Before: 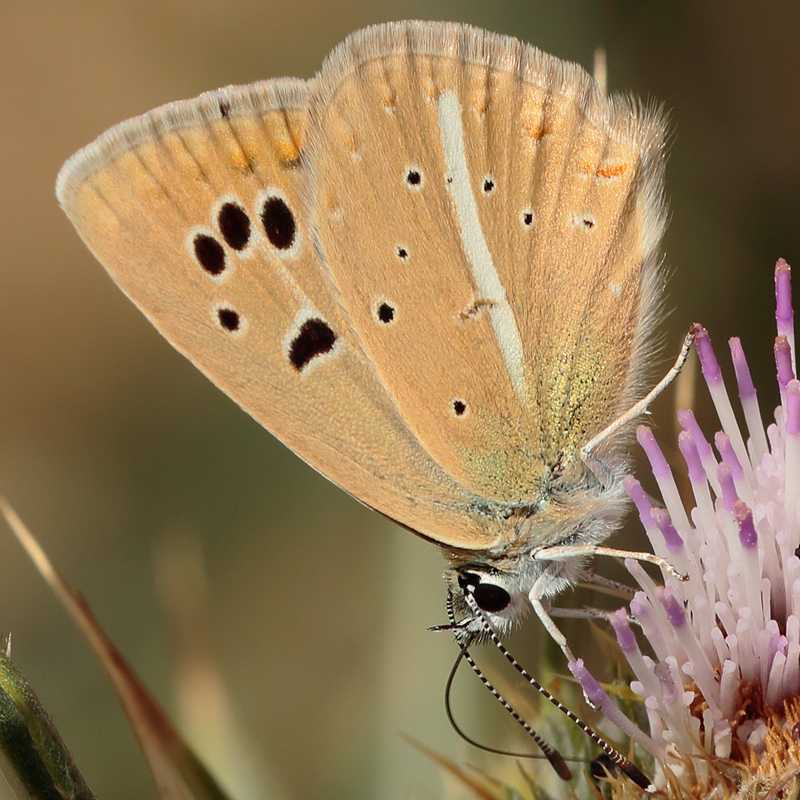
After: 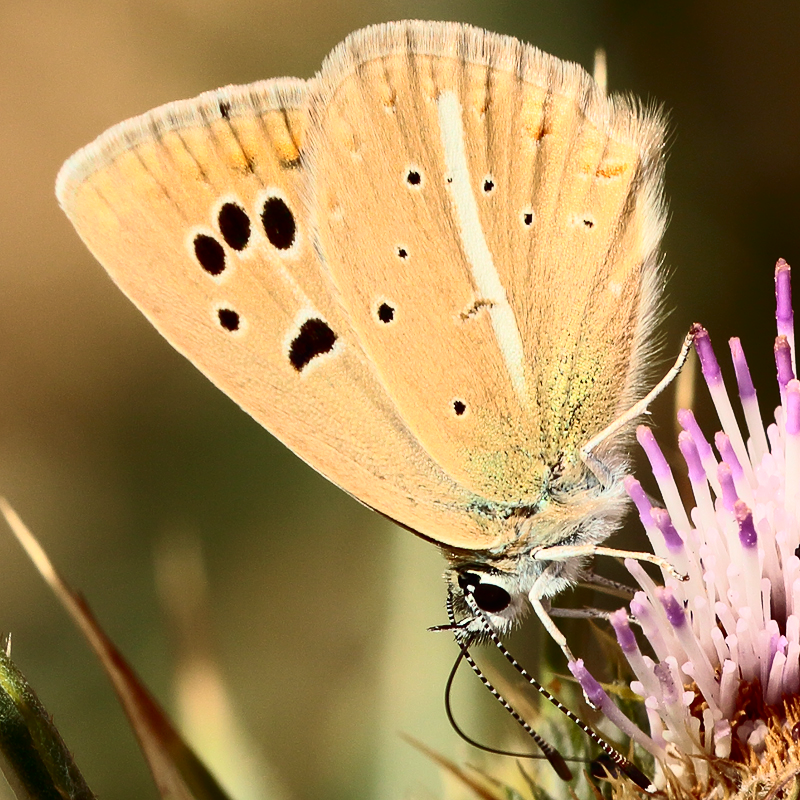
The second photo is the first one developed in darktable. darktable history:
velvia: on, module defaults
contrast brightness saturation: contrast 0.4, brightness 0.1, saturation 0.21
